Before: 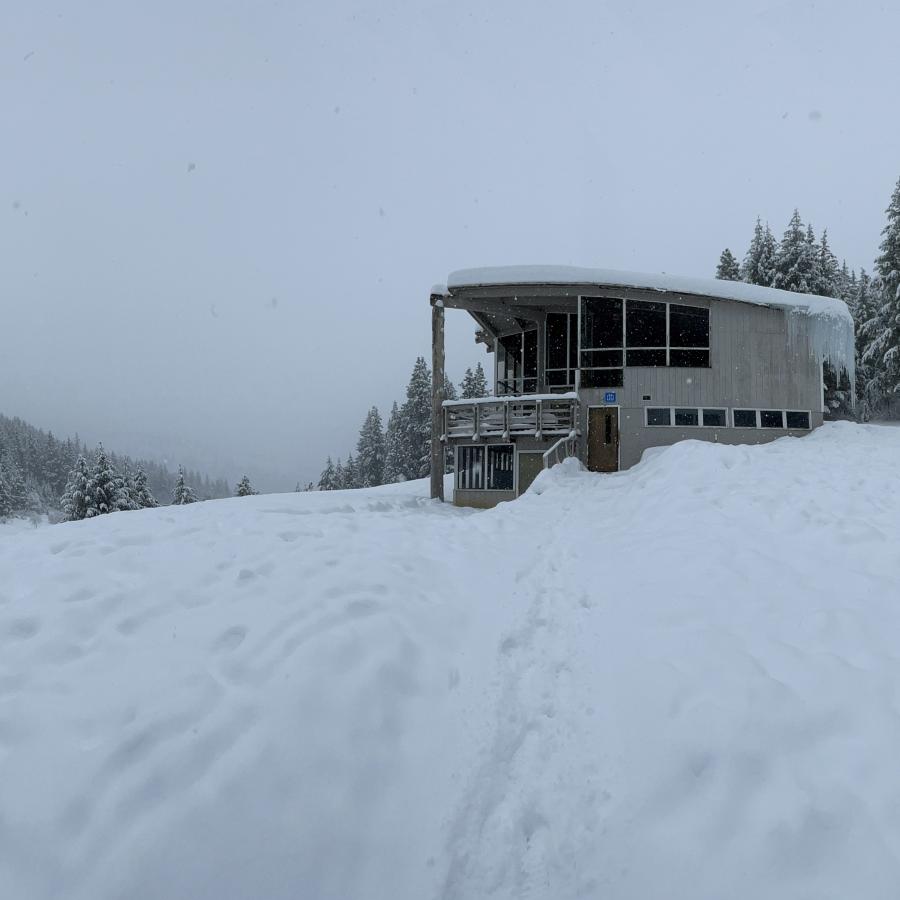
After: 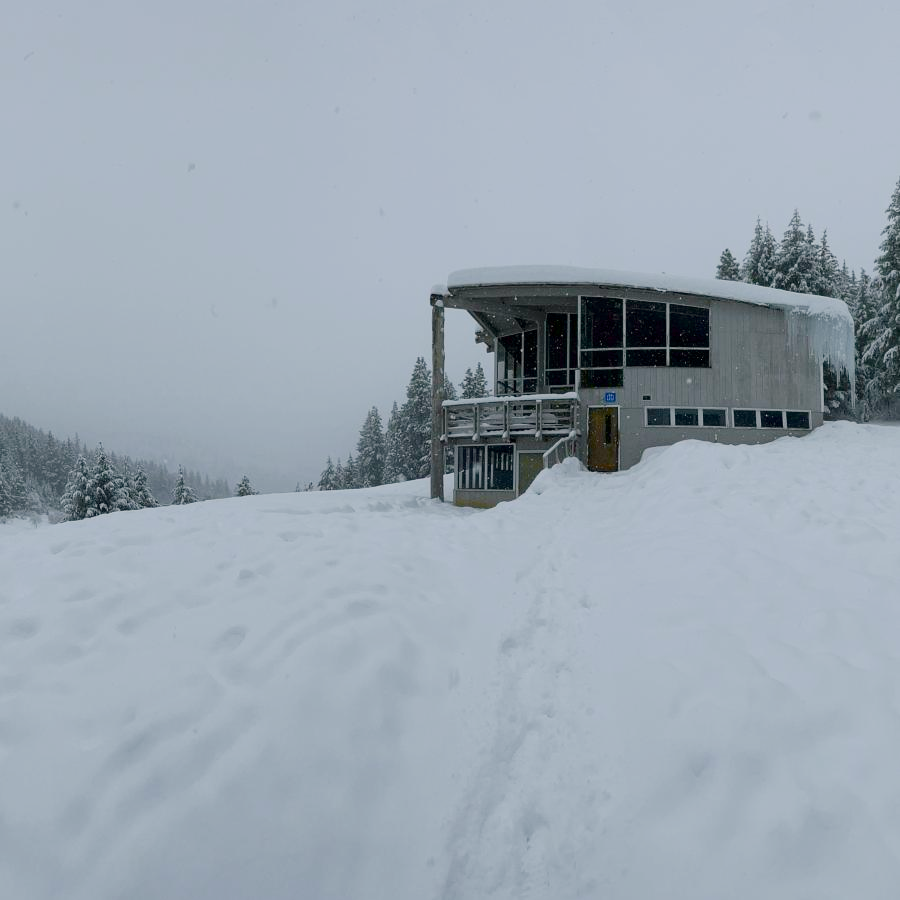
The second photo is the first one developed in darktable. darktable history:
tone curve: curves: ch0 [(0, 0) (0.058, 0.027) (0.214, 0.183) (0.304, 0.288) (0.522, 0.549) (0.658, 0.7) (0.741, 0.775) (0.844, 0.866) (0.986, 0.957)]; ch1 [(0, 0) (0.172, 0.123) (0.312, 0.296) (0.437, 0.429) (0.471, 0.469) (0.502, 0.5) (0.513, 0.515) (0.572, 0.603) (0.617, 0.653) (0.68, 0.724) (0.889, 0.924) (1, 1)]; ch2 [(0, 0) (0.411, 0.424) (0.489, 0.49) (0.502, 0.5) (0.517, 0.519) (0.549, 0.578) (0.604, 0.628) (0.693, 0.686) (1, 1)], color space Lab, independent channels, preserve colors none
contrast brightness saturation: contrast 0.08, saturation 0.02
color balance rgb: shadows lift › chroma 1%, shadows lift › hue 113°, highlights gain › chroma 0.2%, highlights gain › hue 333°, perceptual saturation grading › global saturation 20%, perceptual saturation grading › highlights -50%, perceptual saturation grading › shadows 25%, contrast -20%
